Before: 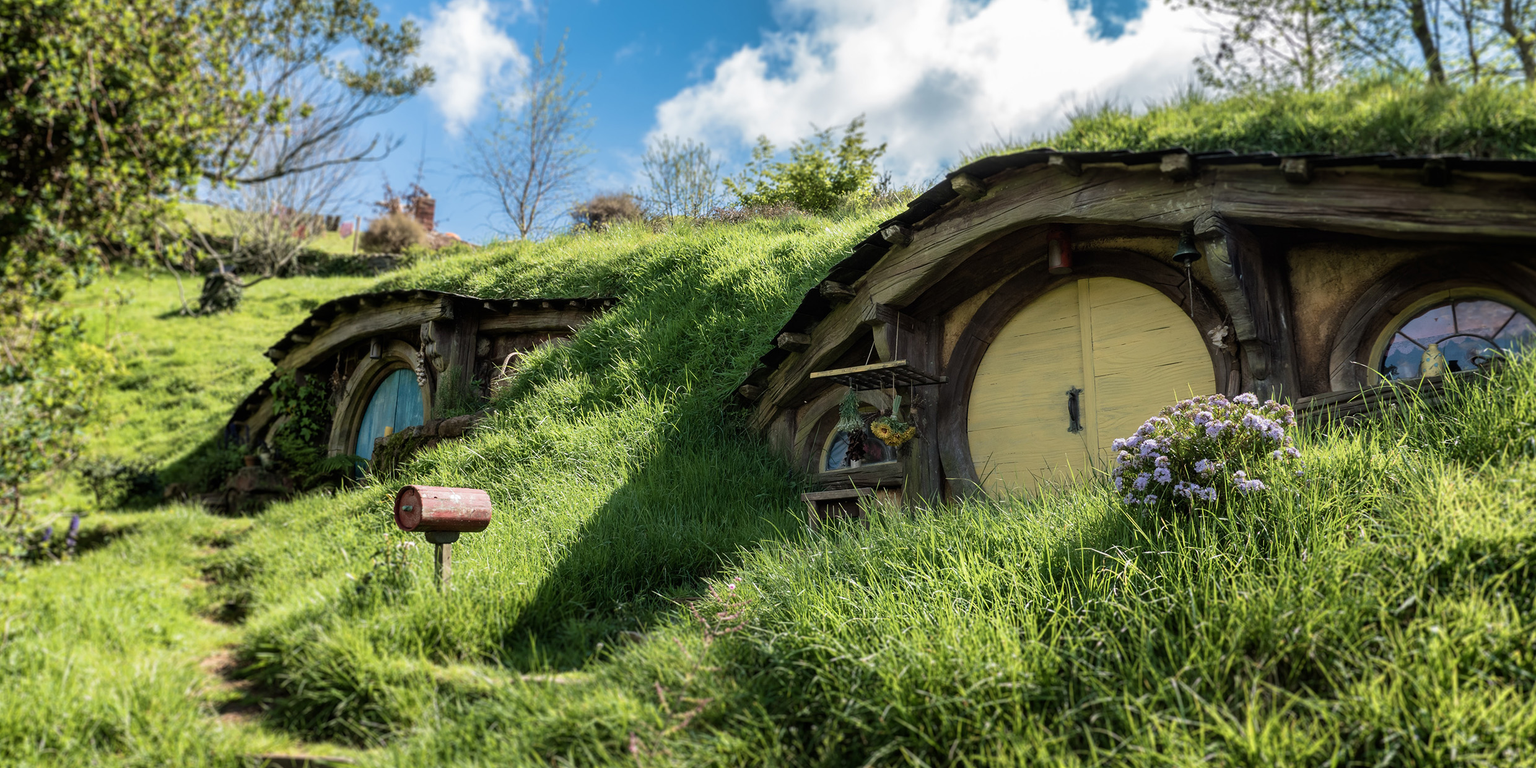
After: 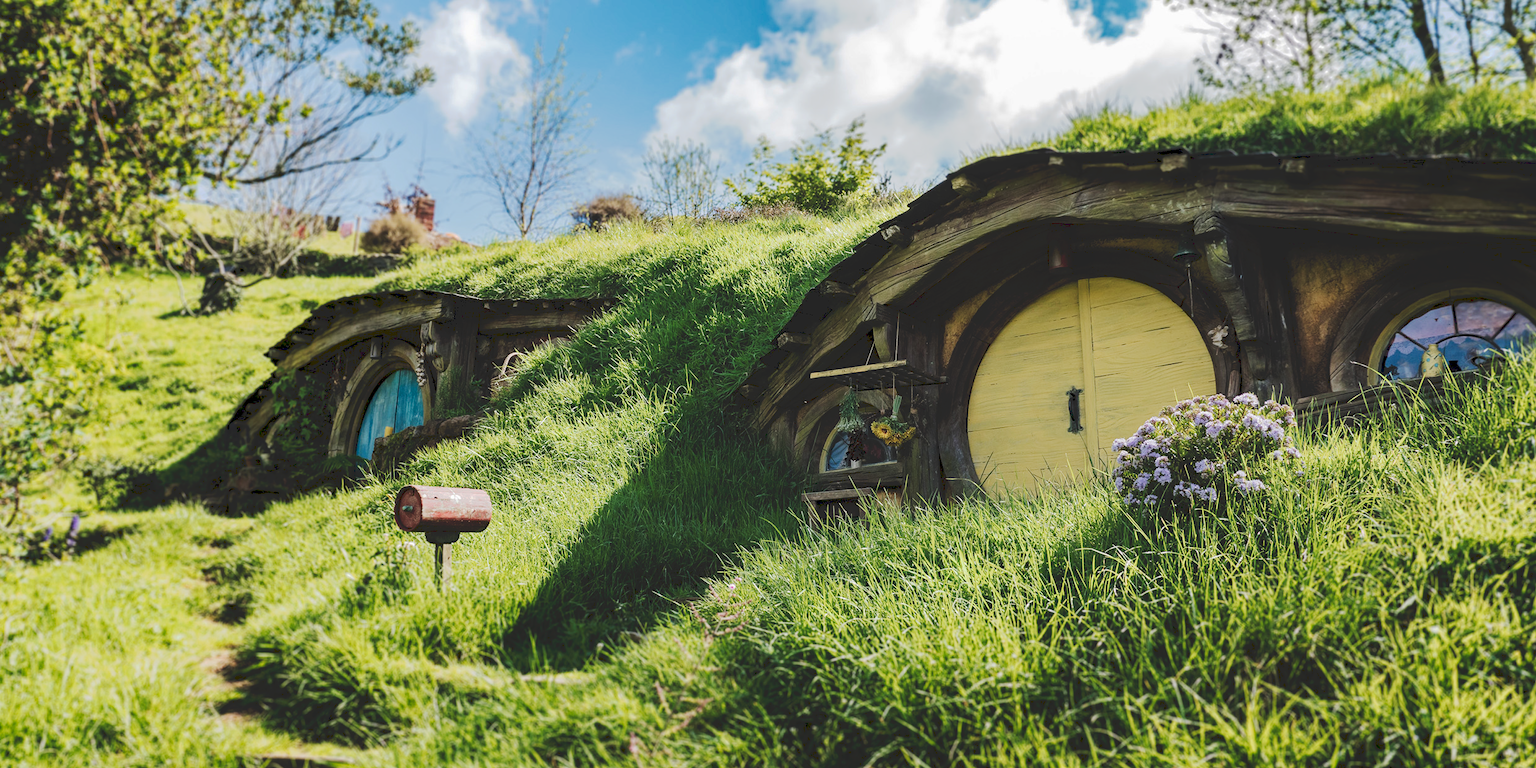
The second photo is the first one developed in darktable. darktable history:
tone curve: curves: ch0 [(0, 0) (0.003, 0.145) (0.011, 0.148) (0.025, 0.15) (0.044, 0.159) (0.069, 0.16) (0.1, 0.164) (0.136, 0.182) (0.177, 0.213) (0.224, 0.247) (0.277, 0.298) (0.335, 0.37) (0.399, 0.456) (0.468, 0.552) (0.543, 0.641) (0.623, 0.713) (0.709, 0.768) (0.801, 0.825) (0.898, 0.868) (1, 1)], preserve colors none
haze removal: compatibility mode true, adaptive false
